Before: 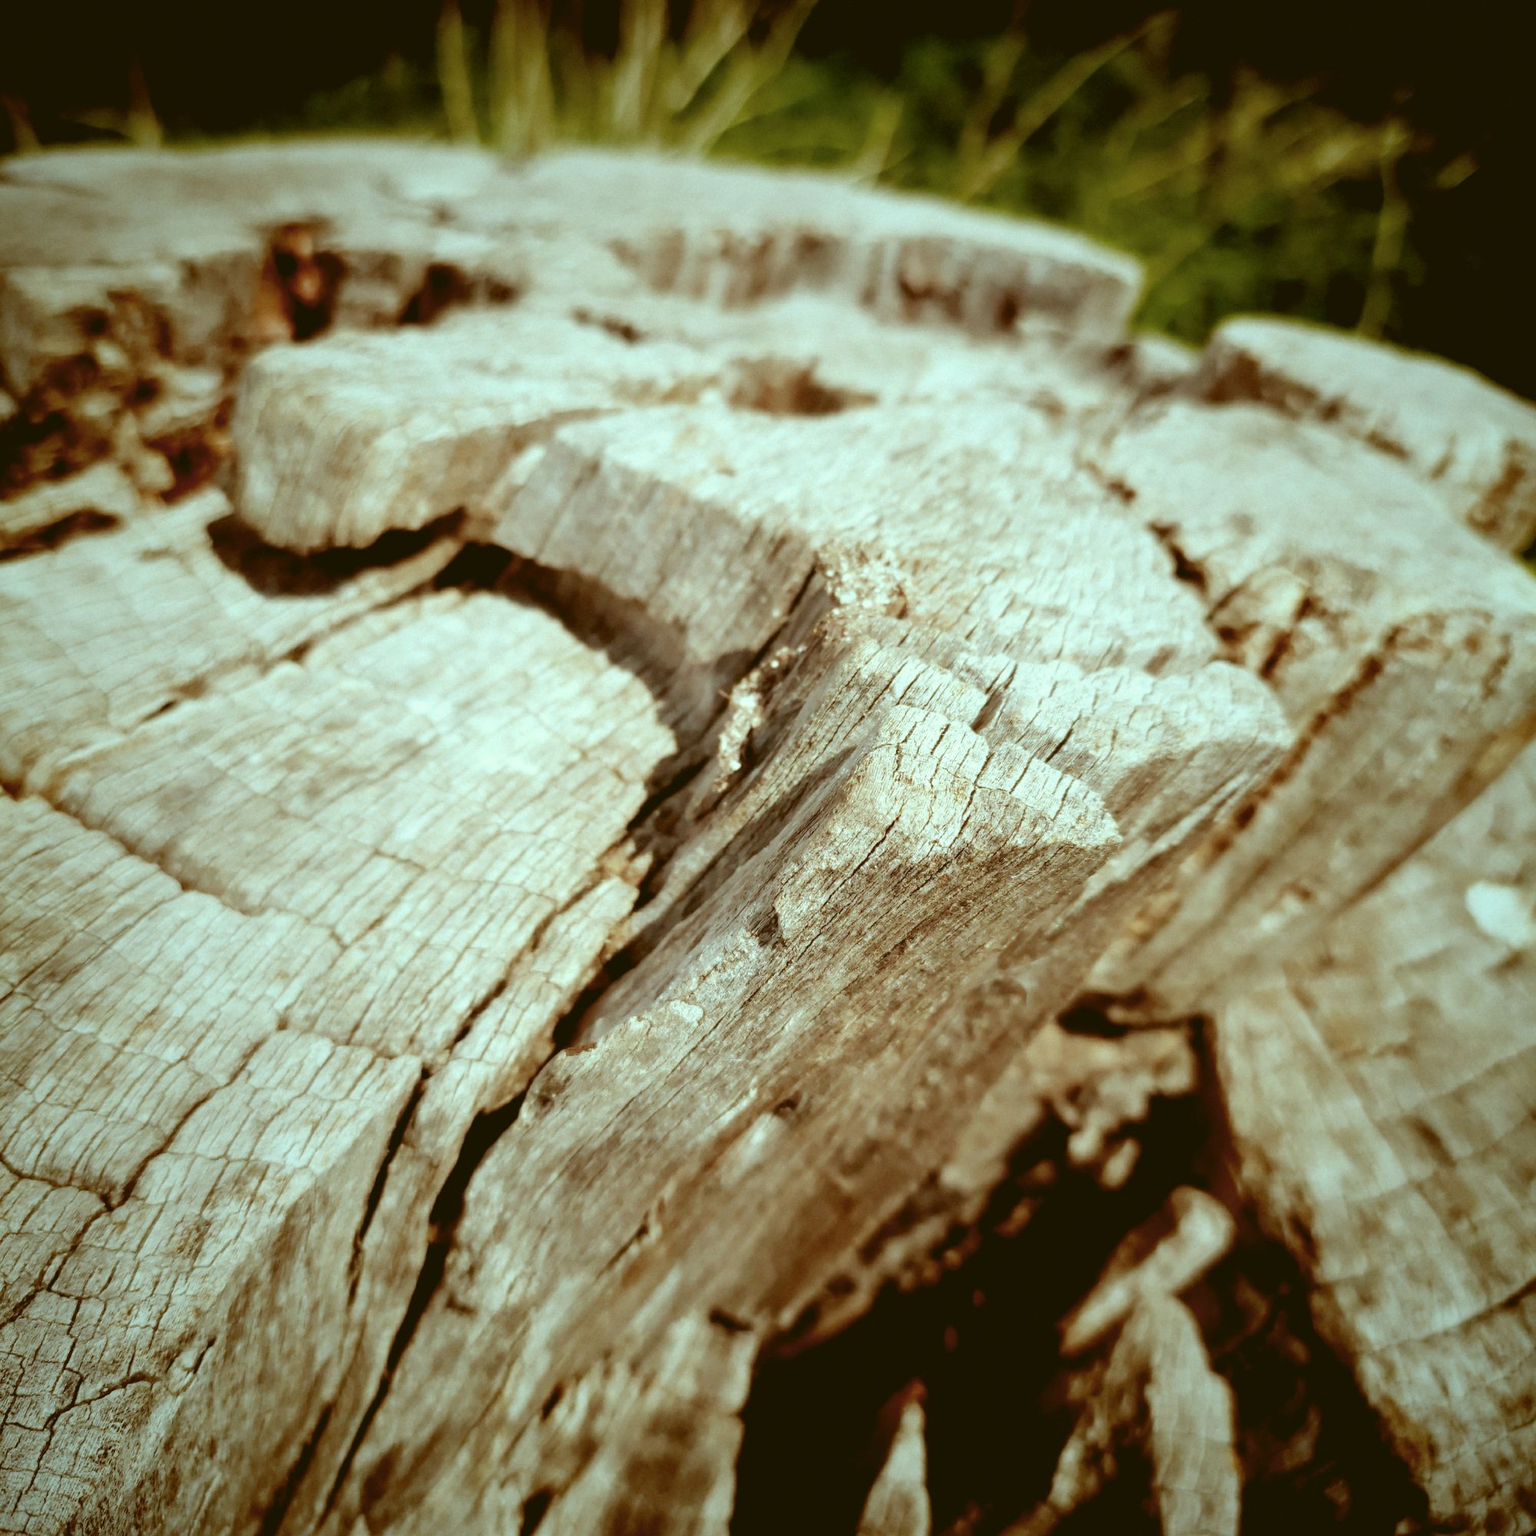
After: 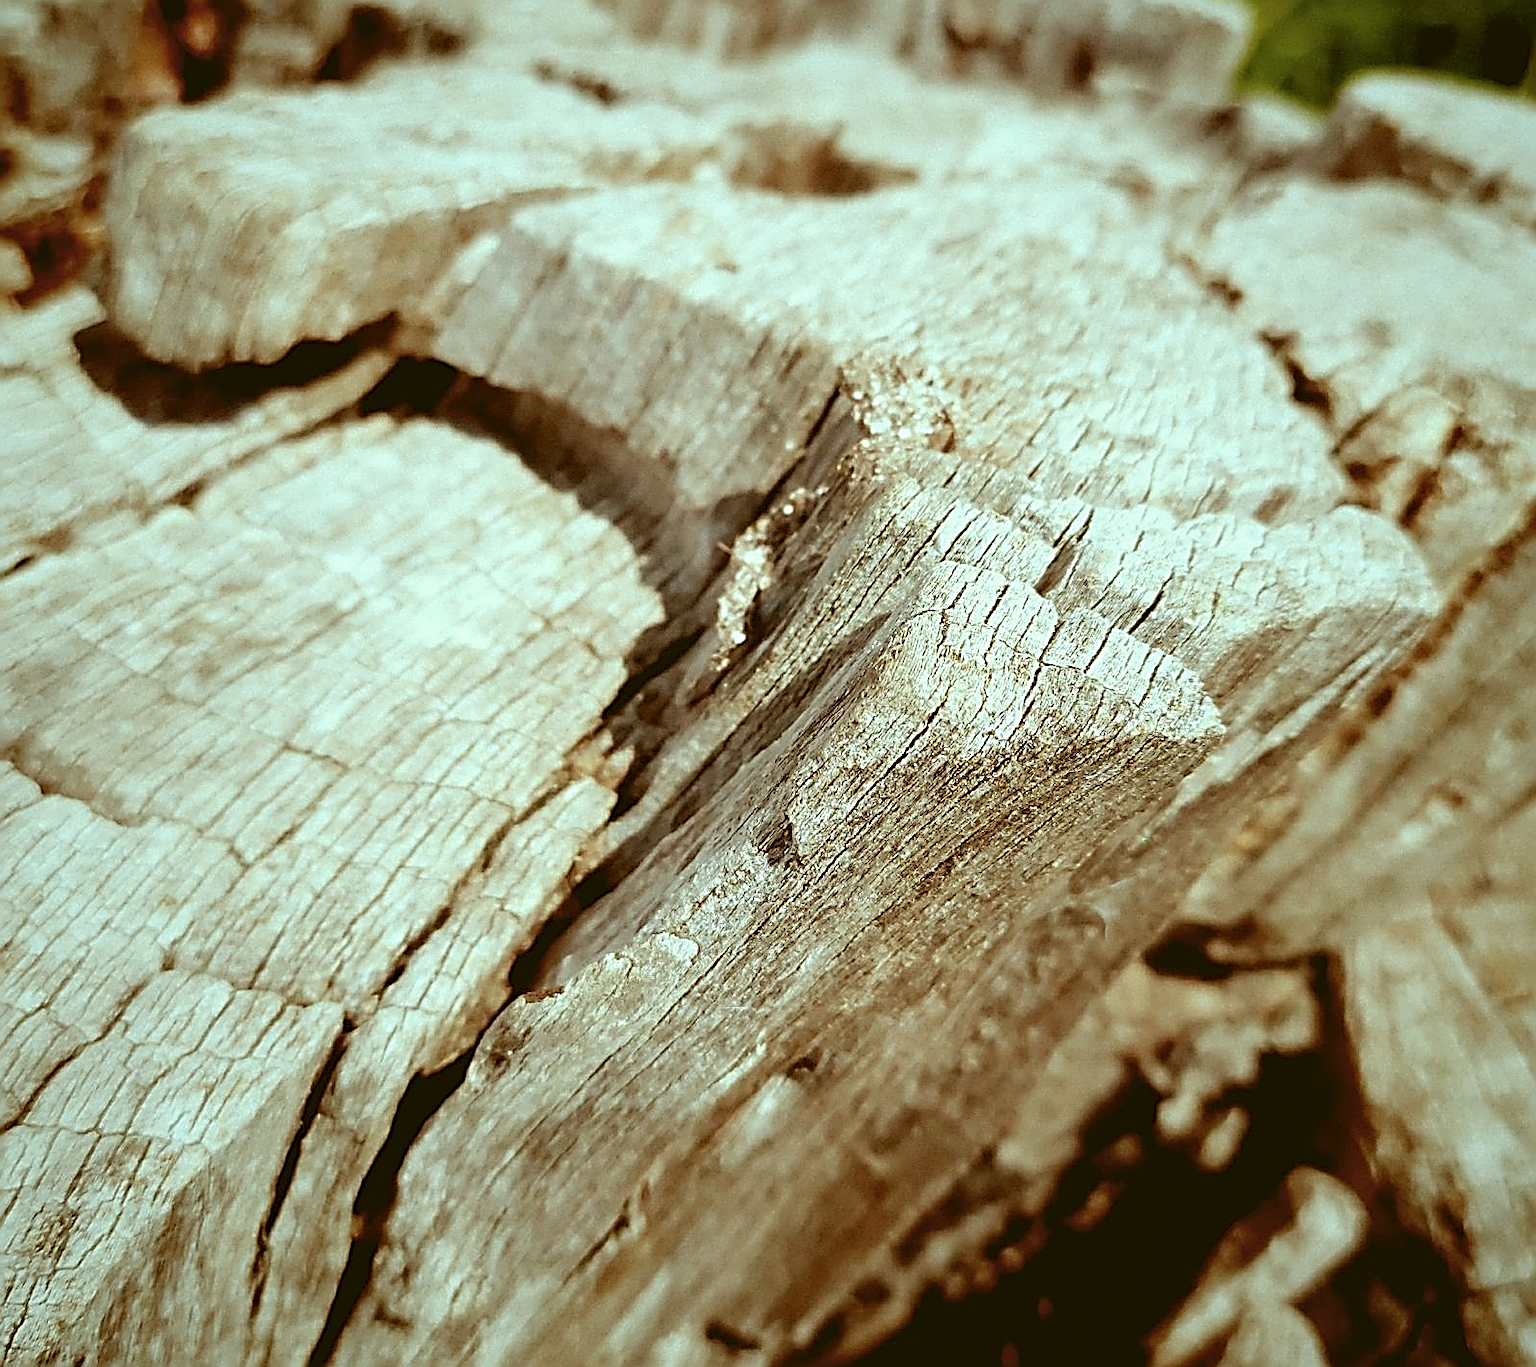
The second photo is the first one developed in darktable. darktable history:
sharpen: amount 2
crop: left 9.712%, top 16.928%, right 10.845%, bottom 12.332%
